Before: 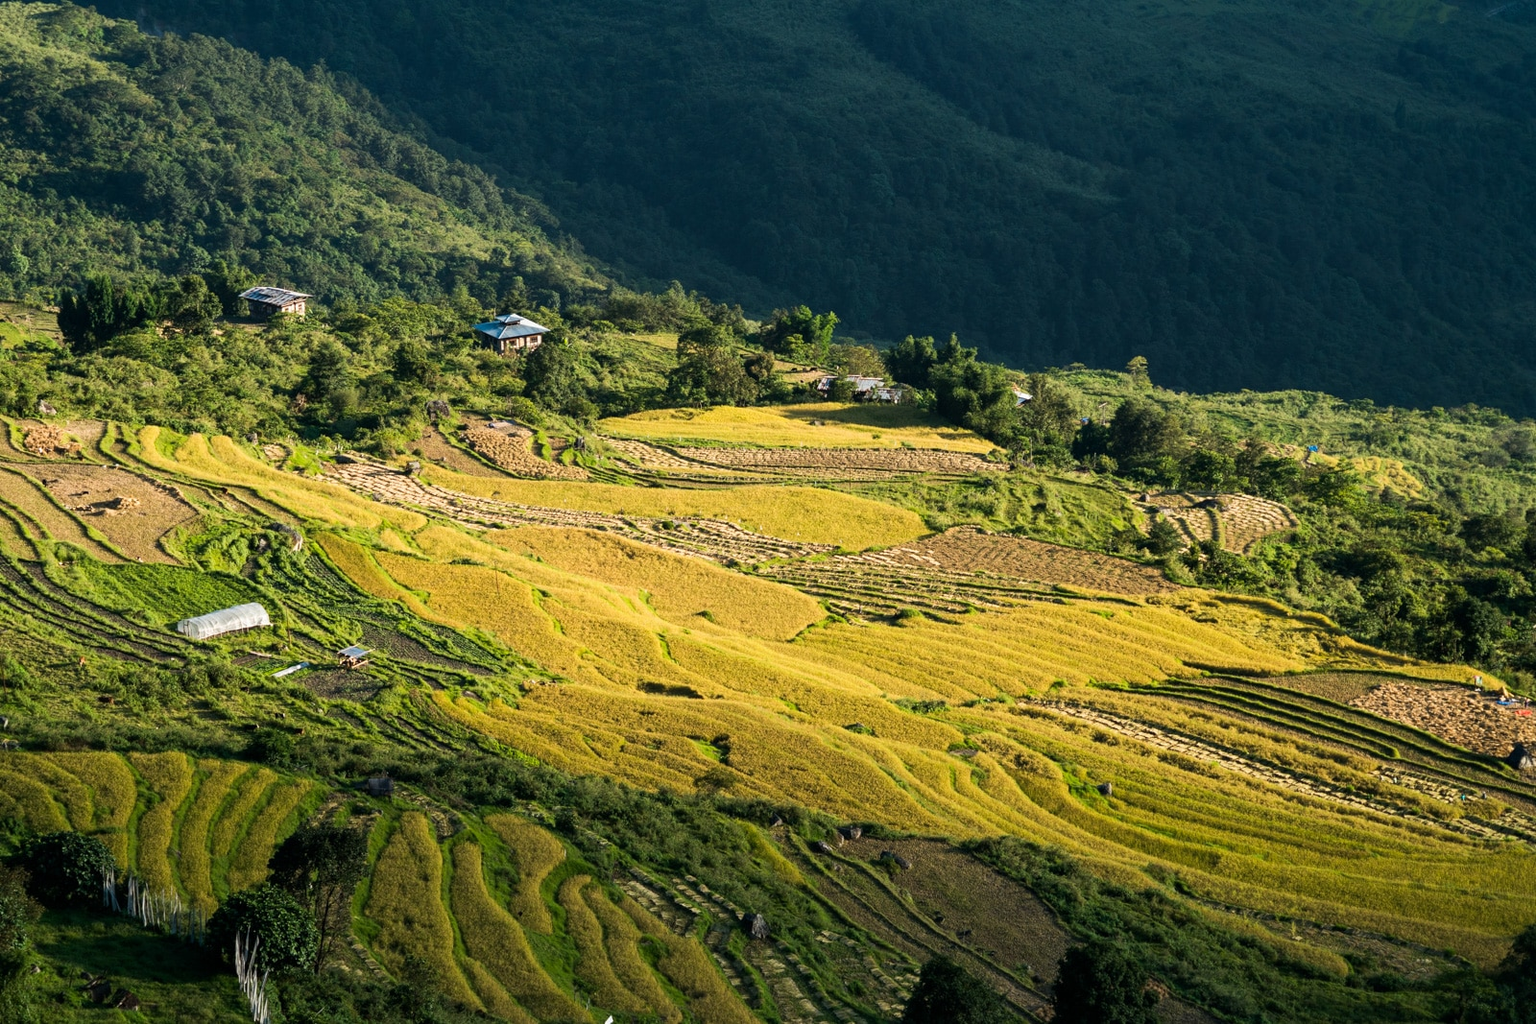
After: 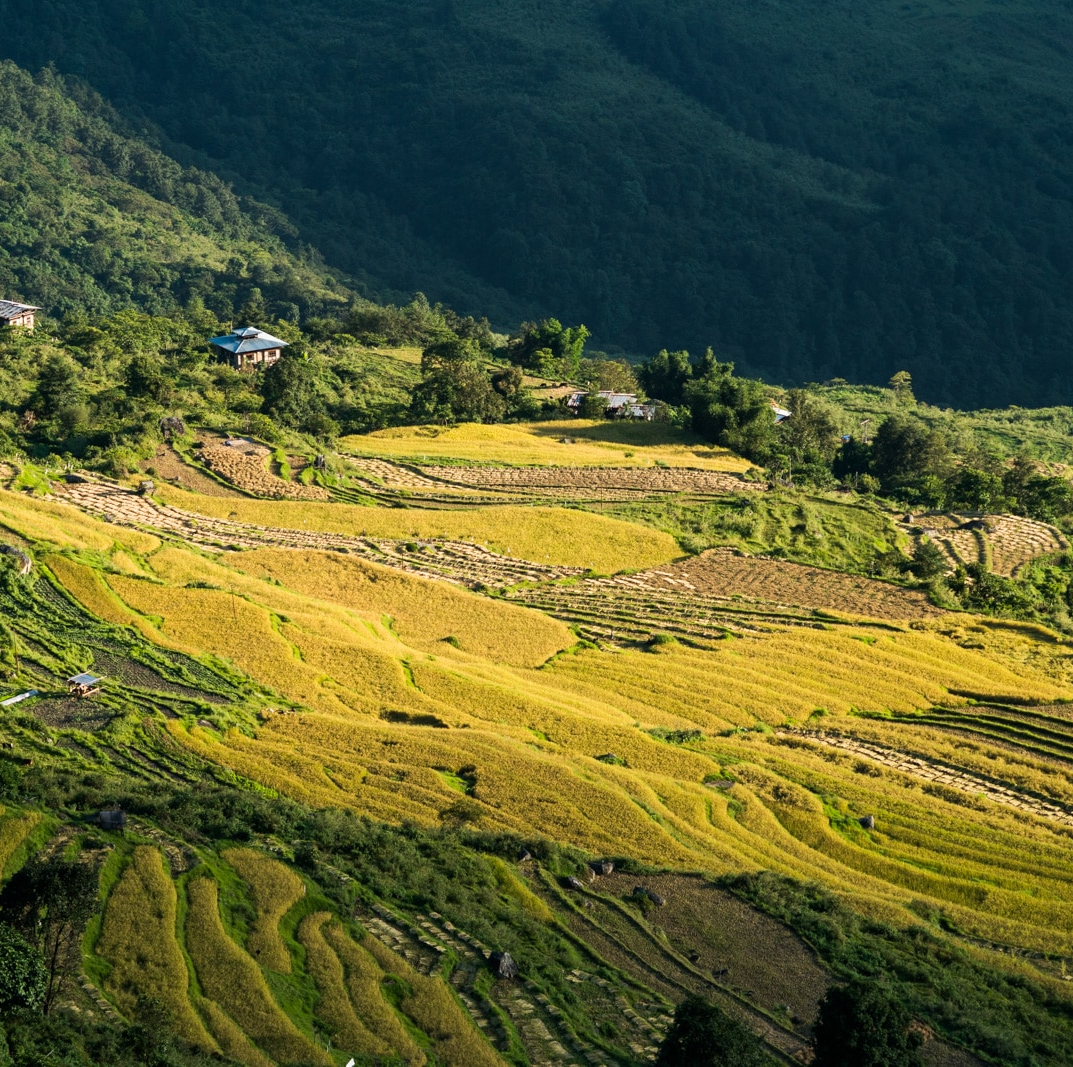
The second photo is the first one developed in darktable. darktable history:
crop and rotate: left 17.773%, right 15.128%
